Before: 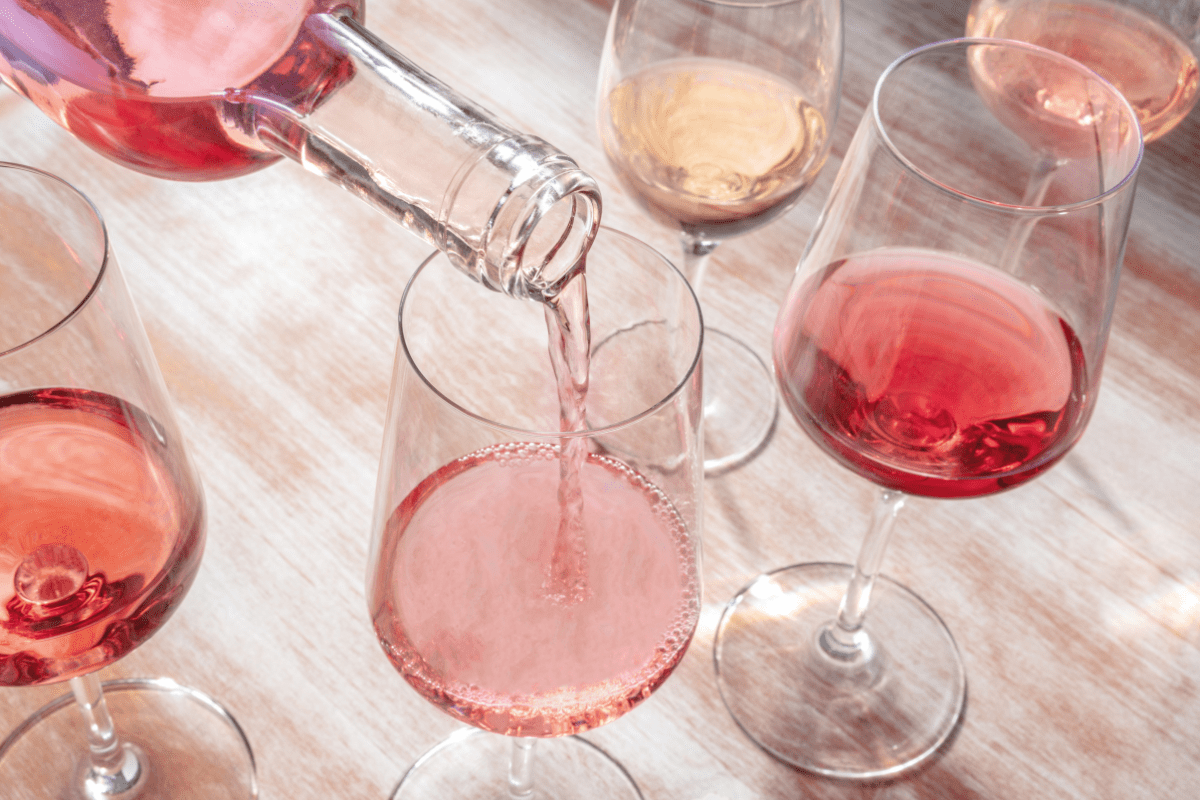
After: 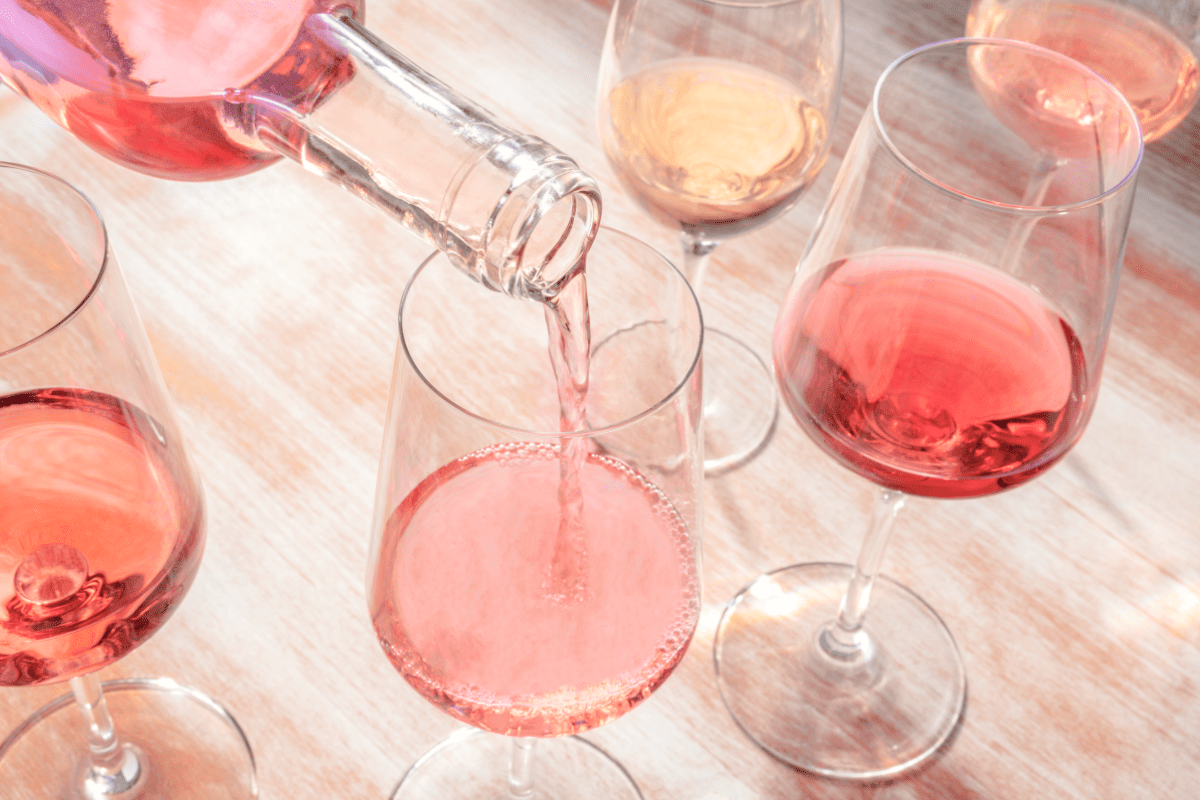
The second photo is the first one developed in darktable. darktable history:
tone curve: curves: ch0 [(0, 0.01) (0.052, 0.045) (0.136, 0.133) (0.275, 0.35) (0.43, 0.54) (0.676, 0.751) (0.89, 0.919) (1, 1)]; ch1 [(0, 0) (0.094, 0.081) (0.285, 0.299) (0.385, 0.403) (0.447, 0.429) (0.495, 0.496) (0.544, 0.552) (0.589, 0.612) (0.722, 0.728) (1, 1)]; ch2 [(0, 0) (0.257, 0.217) (0.43, 0.421) (0.498, 0.507) (0.531, 0.544) (0.56, 0.579) (0.625, 0.642) (1, 1)], color space Lab, independent channels, preserve colors none
